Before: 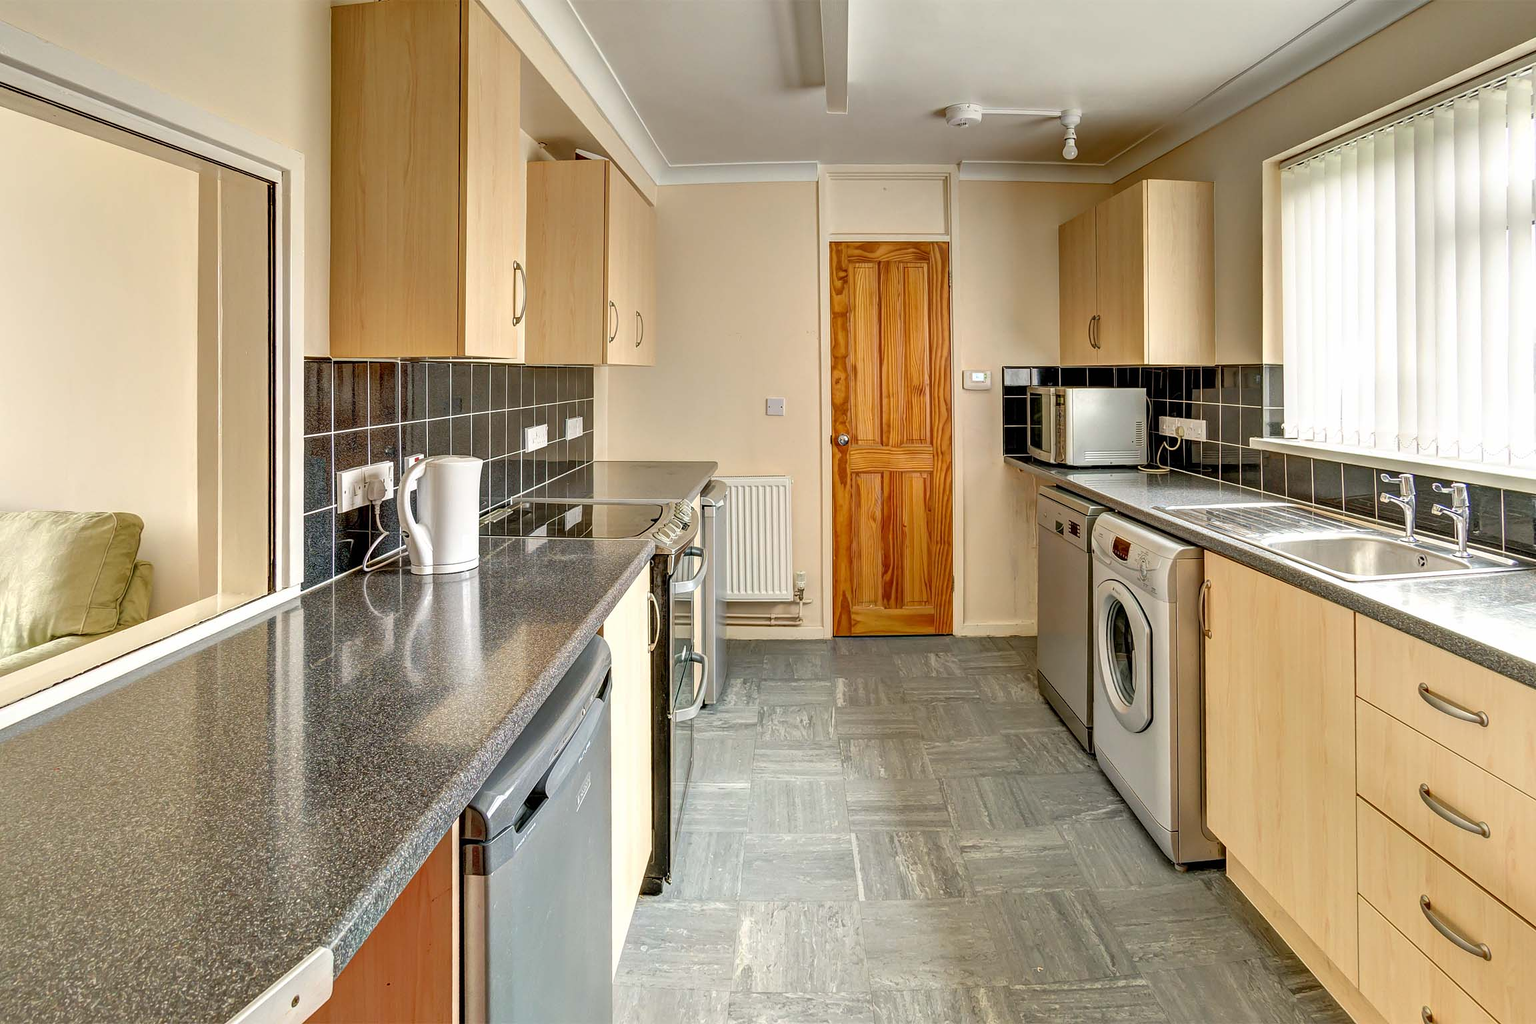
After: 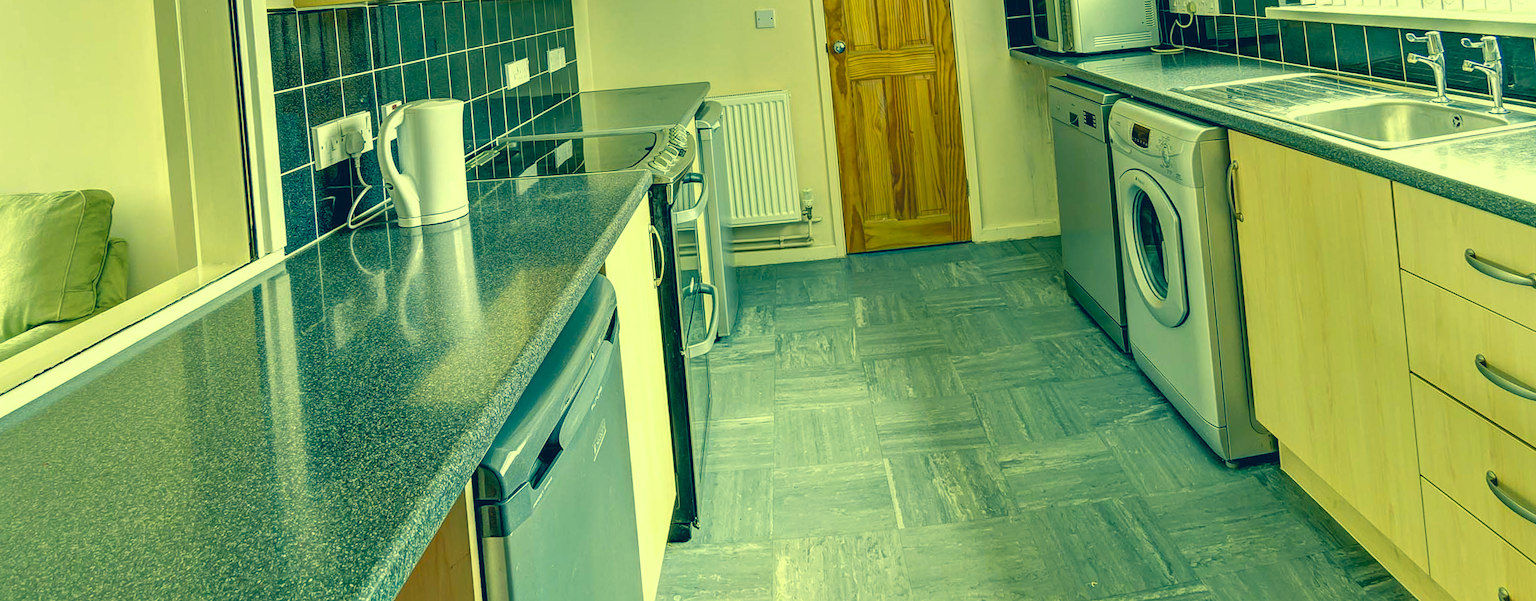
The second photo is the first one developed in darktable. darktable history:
color correction: highlights a* -15.58, highlights b* 40, shadows a* -40, shadows b* -26.18
crop and rotate: top 36.435%
rotate and perspective: rotation -5°, crop left 0.05, crop right 0.952, crop top 0.11, crop bottom 0.89
